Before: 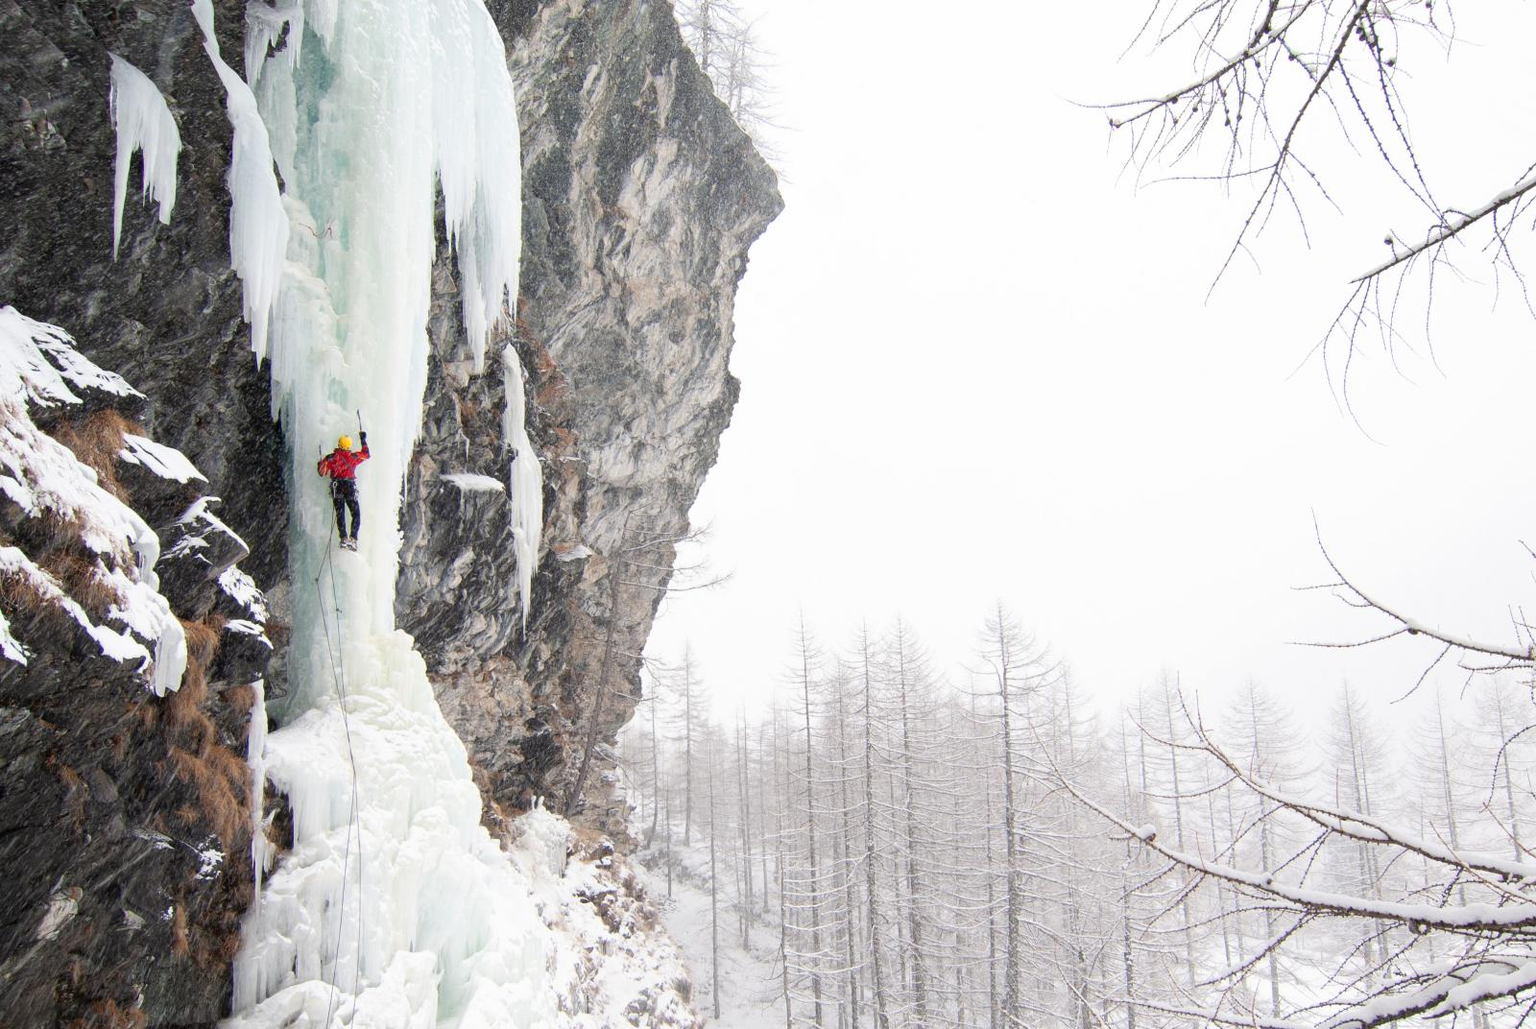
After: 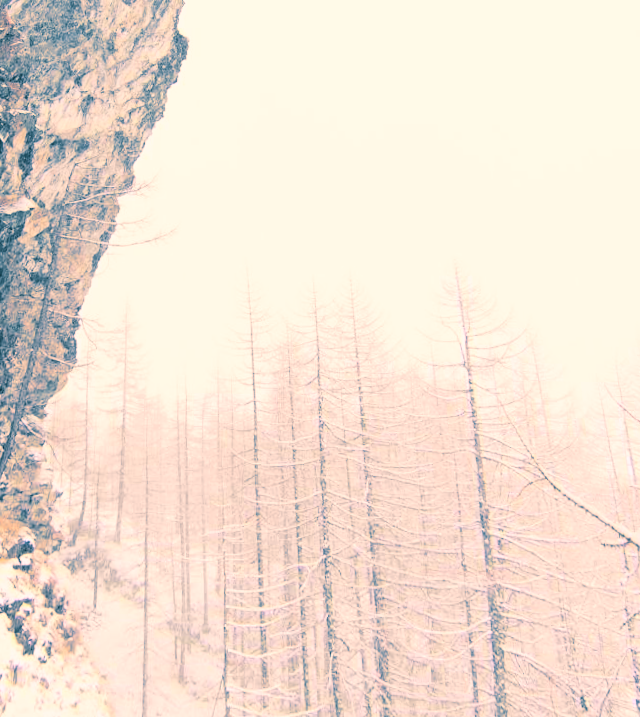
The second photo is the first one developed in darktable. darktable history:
color correction: highlights a* 10.32, highlights b* 14.66, shadows a* -9.59, shadows b* -15.02
contrast brightness saturation: contrast 0.24, brightness 0.26, saturation 0.39
rotate and perspective: rotation 0.72°, lens shift (vertical) -0.352, lens shift (horizontal) -0.051, crop left 0.152, crop right 0.859, crop top 0.019, crop bottom 0.964
haze removal: compatibility mode true, adaptive false
split-toning: shadows › hue 212.4°, balance -70
crop: left 31.379%, top 24.658%, right 20.326%, bottom 6.628%
